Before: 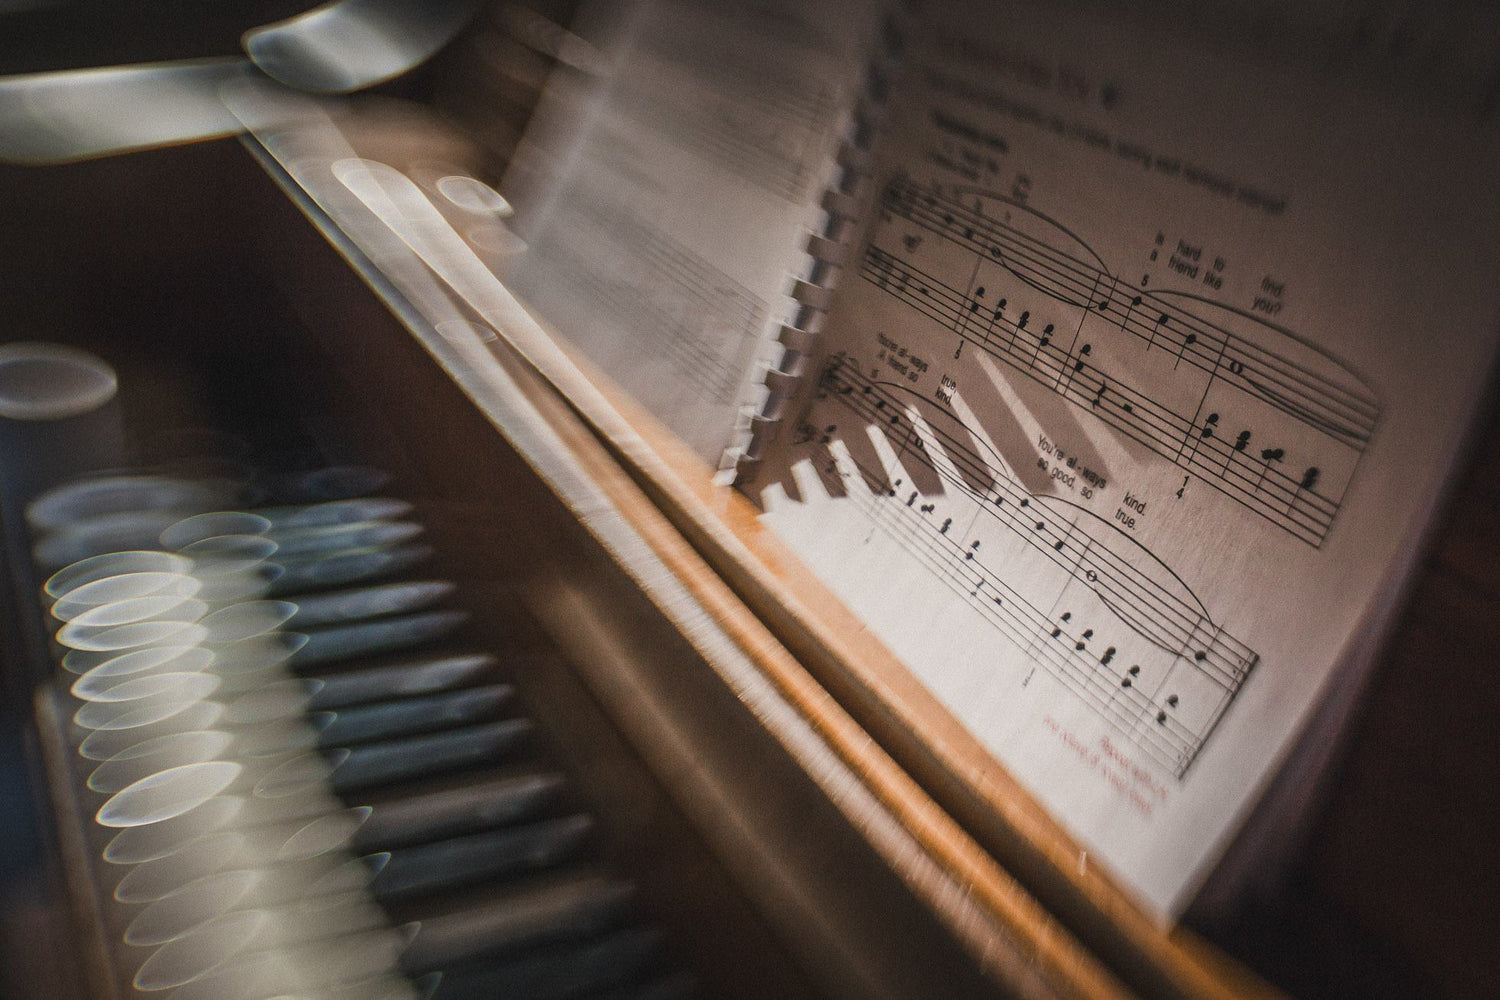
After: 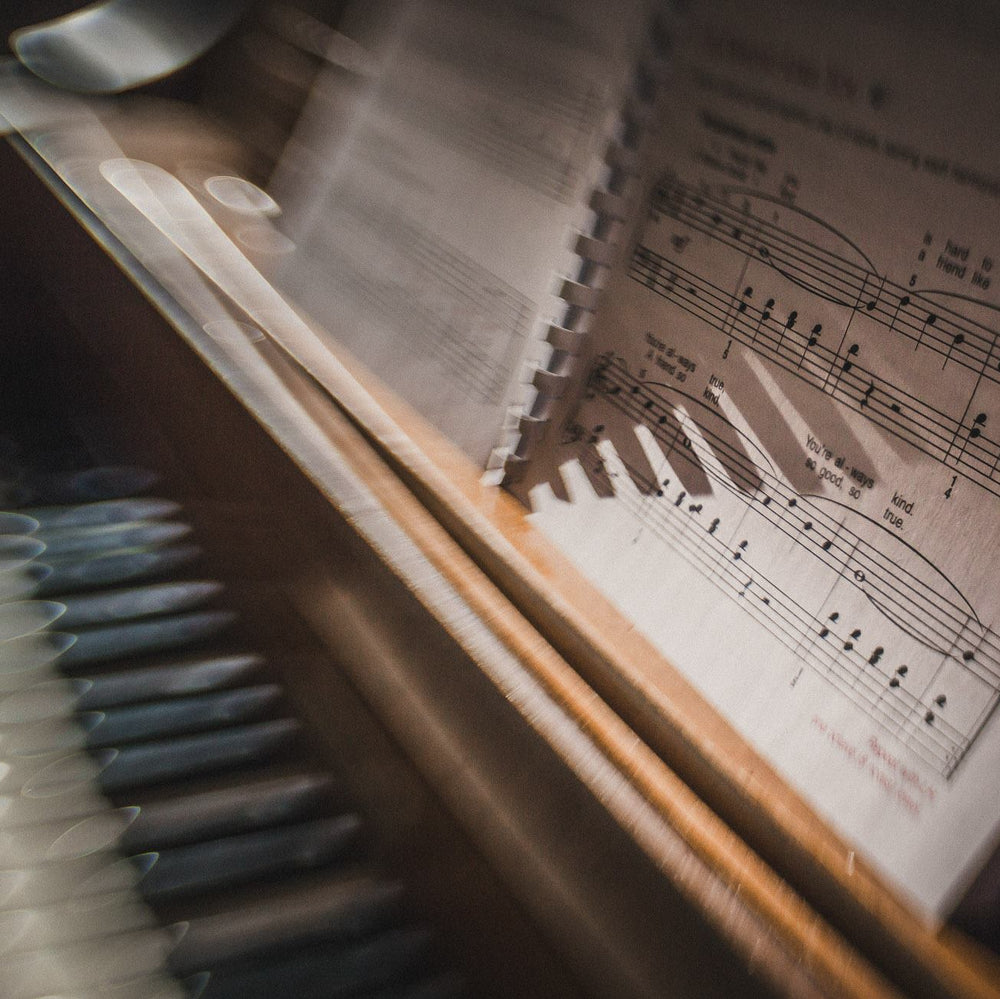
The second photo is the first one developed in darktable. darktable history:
crop and rotate: left 15.548%, right 17.722%
contrast brightness saturation: contrast 0.01, saturation -0.052
